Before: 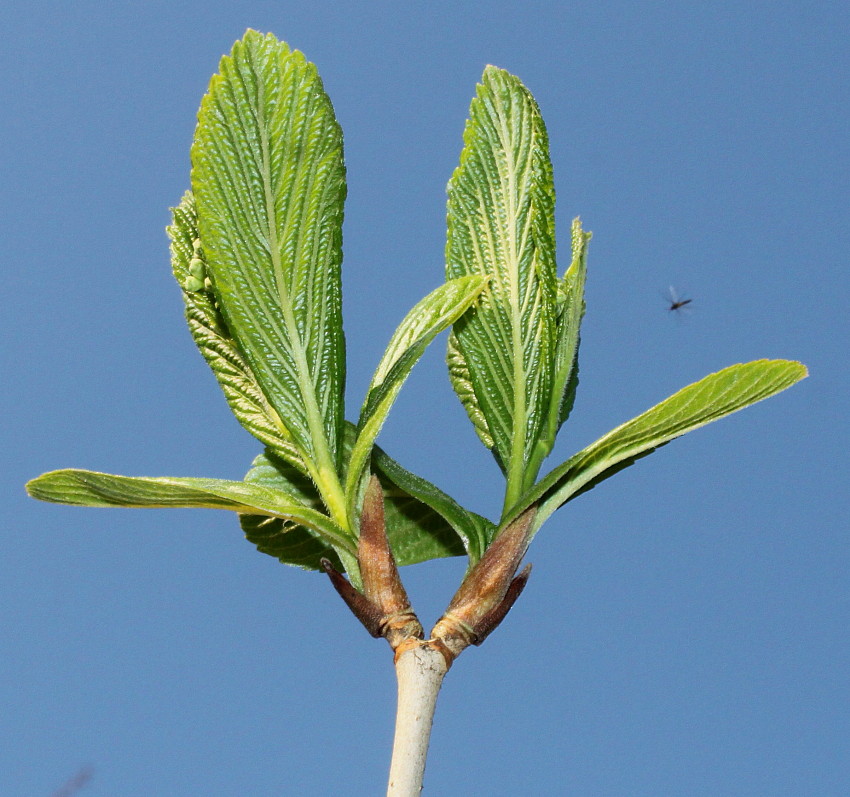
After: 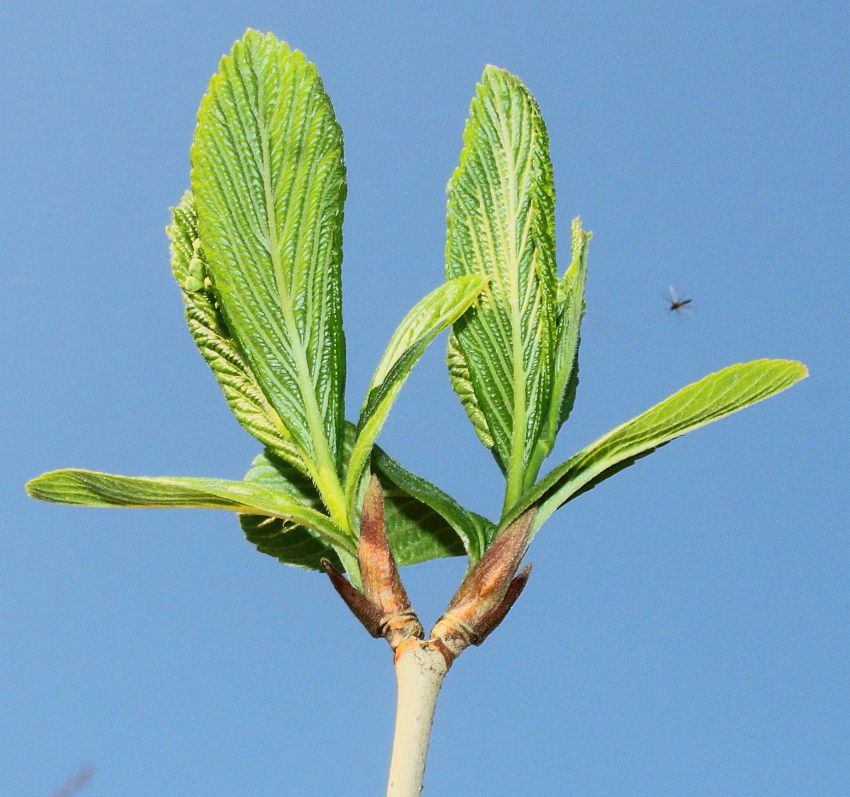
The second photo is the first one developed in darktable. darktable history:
tone curve: curves: ch0 [(0, 0.026) (0.181, 0.223) (0.405, 0.46) (0.456, 0.528) (0.634, 0.728) (0.877, 0.89) (0.984, 0.935)]; ch1 [(0, 0) (0.443, 0.43) (0.492, 0.488) (0.566, 0.579) (0.595, 0.625) (0.65, 0.657) (0.696, 0.725) (1, 1)]; ch2 [(0, 0) (0.33, 0.301) (0.421, 0.443) (0.447, 0.489) (0.495, 0.494) (0.537, 0.57) (0.586, 0.591) (0.663, 0.686) (1, 1)], color space Lab, independent channels, preserve colors none
tone curve #1: curves: ch0 [(0, 0.026) (0.181, 0.223) (0.405, 0.46) (0.456, 0.528) (0.634, 0.728) (0.877, 0.89) (0.984, 0.935)]; ch1 [(0, 0) (0.443, 0.43) (0.492, 0.488) (0.566, 0.579) (0.595, 0.625) (0.608, 0.667) (0.65, 0.729) (1, 1)]; ch2 [(0, 0) (0.33, 0.301) (0.421, 0.443) (0.447, 0.489) (0.495, 0.494) (0.537, 0.57) (0.586, 0.591) (0.663, 0.686) (1, 1)], color space Lab, independent channels, preserve colors none
